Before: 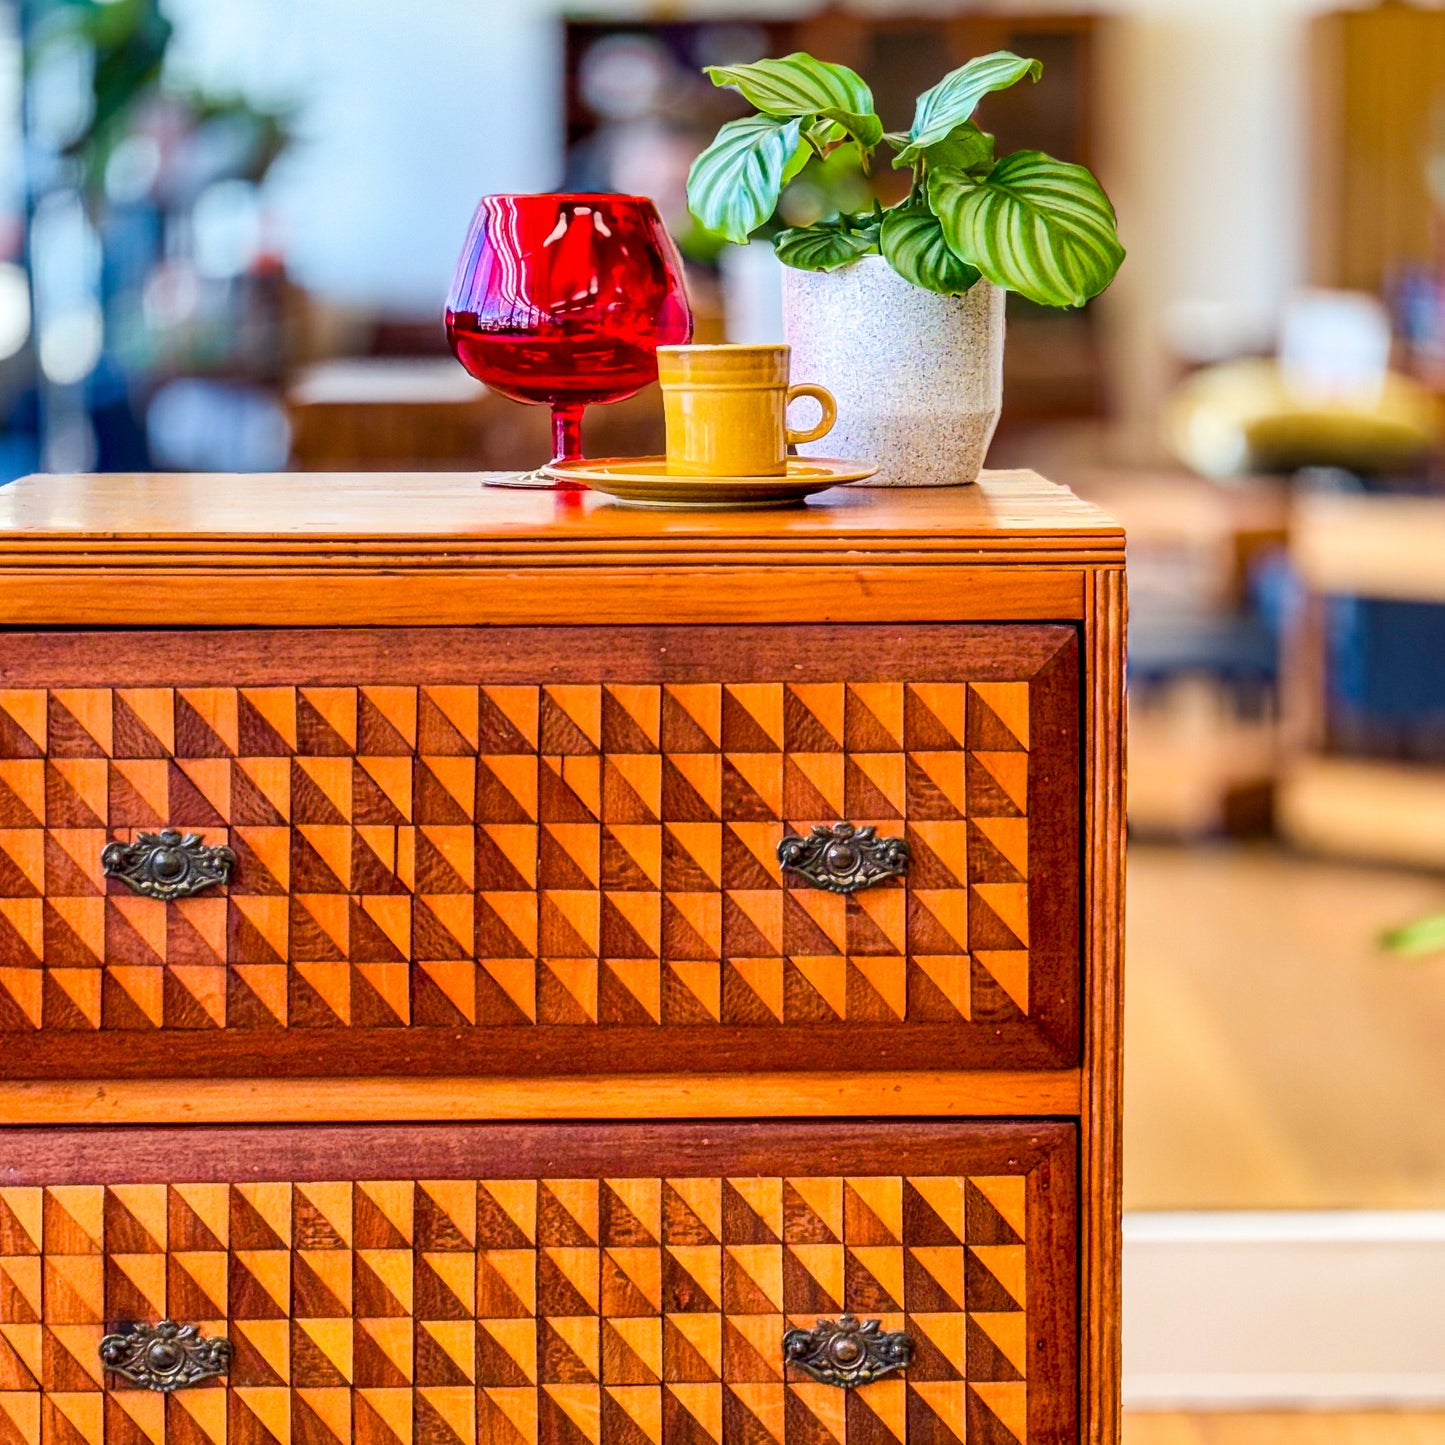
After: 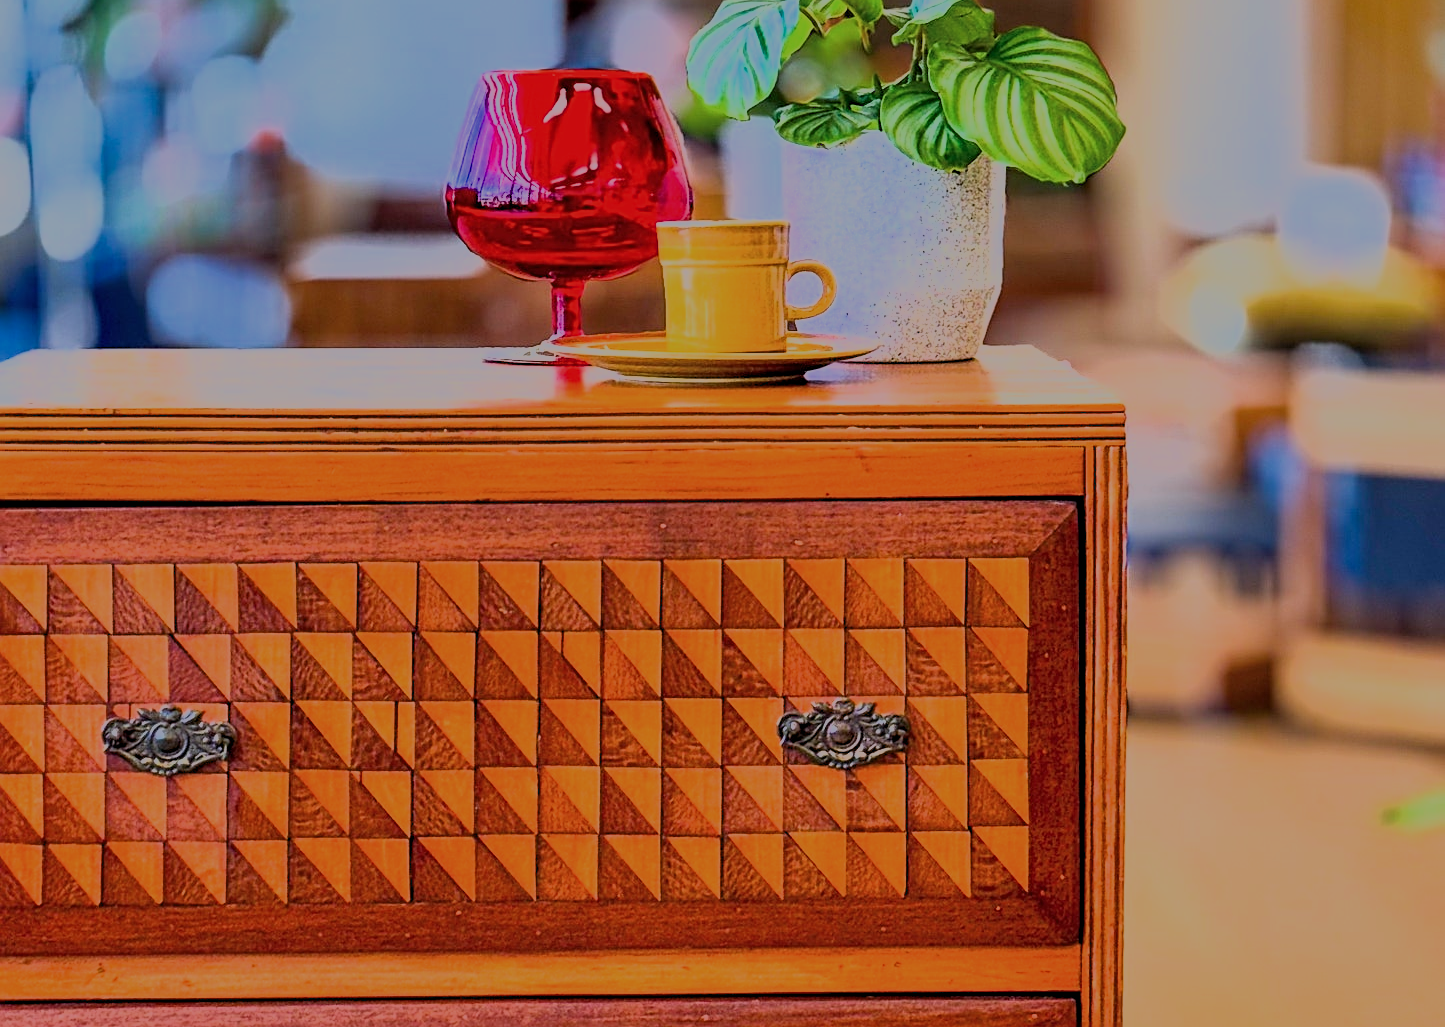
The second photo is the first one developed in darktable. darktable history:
filmic rgb: black relative exposure -13 EV, white relative exposure 4.02 EV, target white luminance 85.109%, hardness 6.29, latitude 42.76%, contrast 0.855, shadows ↔ highlights balance 8.09%, color science v6 (2022), iterations of high-quality reconstruction 10
shadows and highlights: radius 127.28, shadows 30.34, highlights -31.24, low approximation 0.01, soften with gaussian
sharpen: on, module defaults
crop and rotate: top 8.617%, bottom 20.272%
color calibration: illuminant as shot in camera, x 0.358, y 0.373, temperature 4628.91 K
